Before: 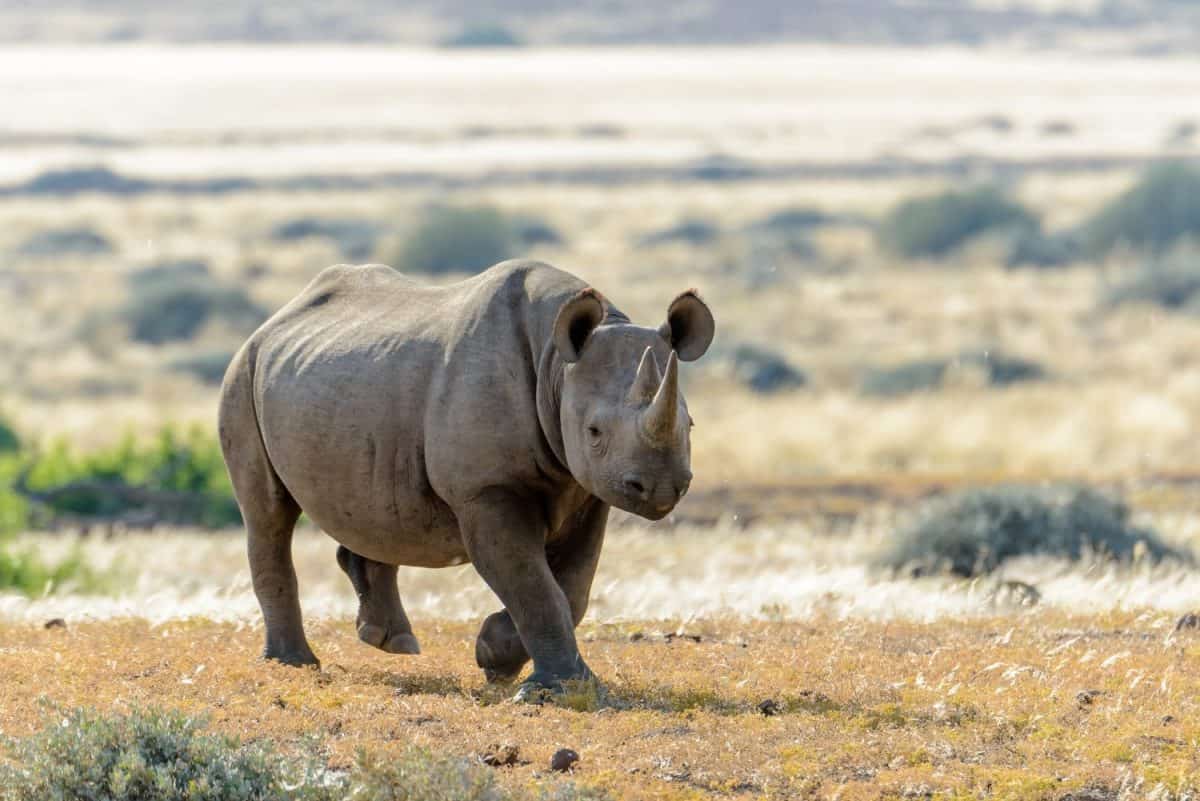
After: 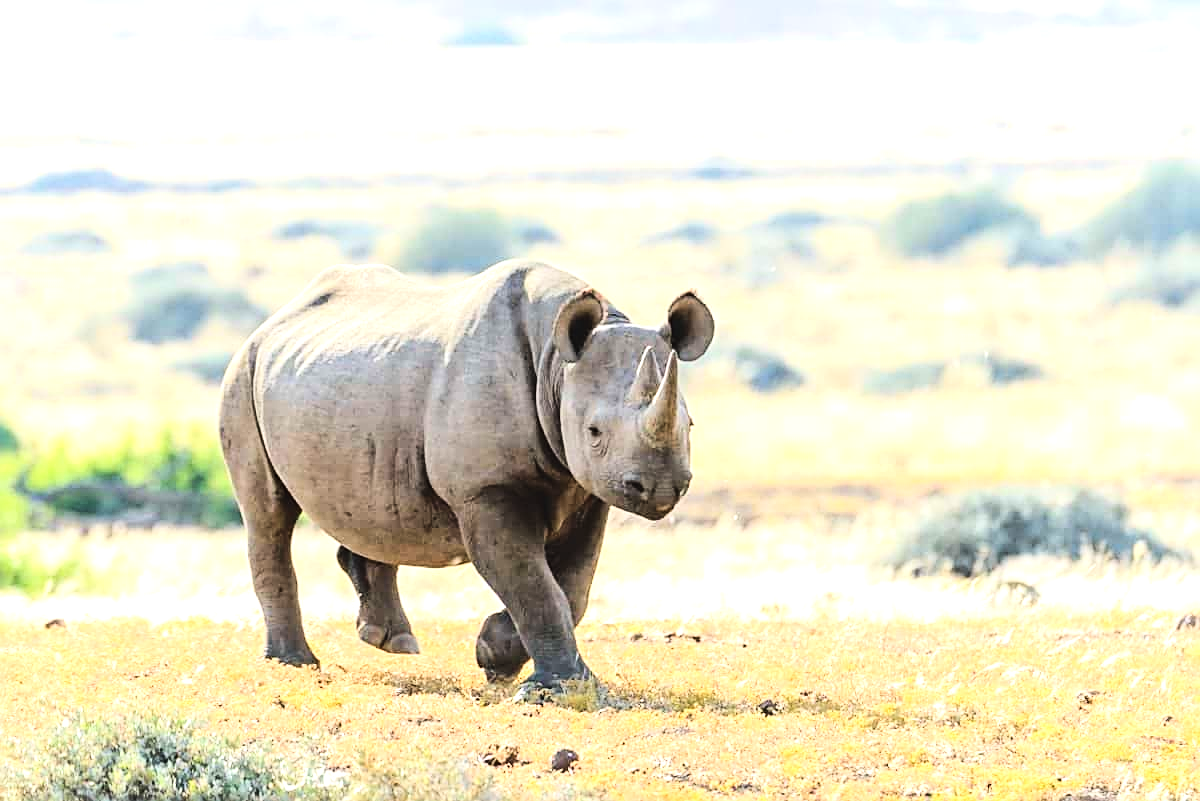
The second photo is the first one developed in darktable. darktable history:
sharpen: amount 0.596
exposure: black level correction -0.005, exposure 1.005 EV, compensate highlight preservation false
base curve: curves: ch0 [(0, 0) (0.032, 0.025) (0.121, 0.166) (0.206, 0.329) (0.605, 0.79) (1, 1)]
